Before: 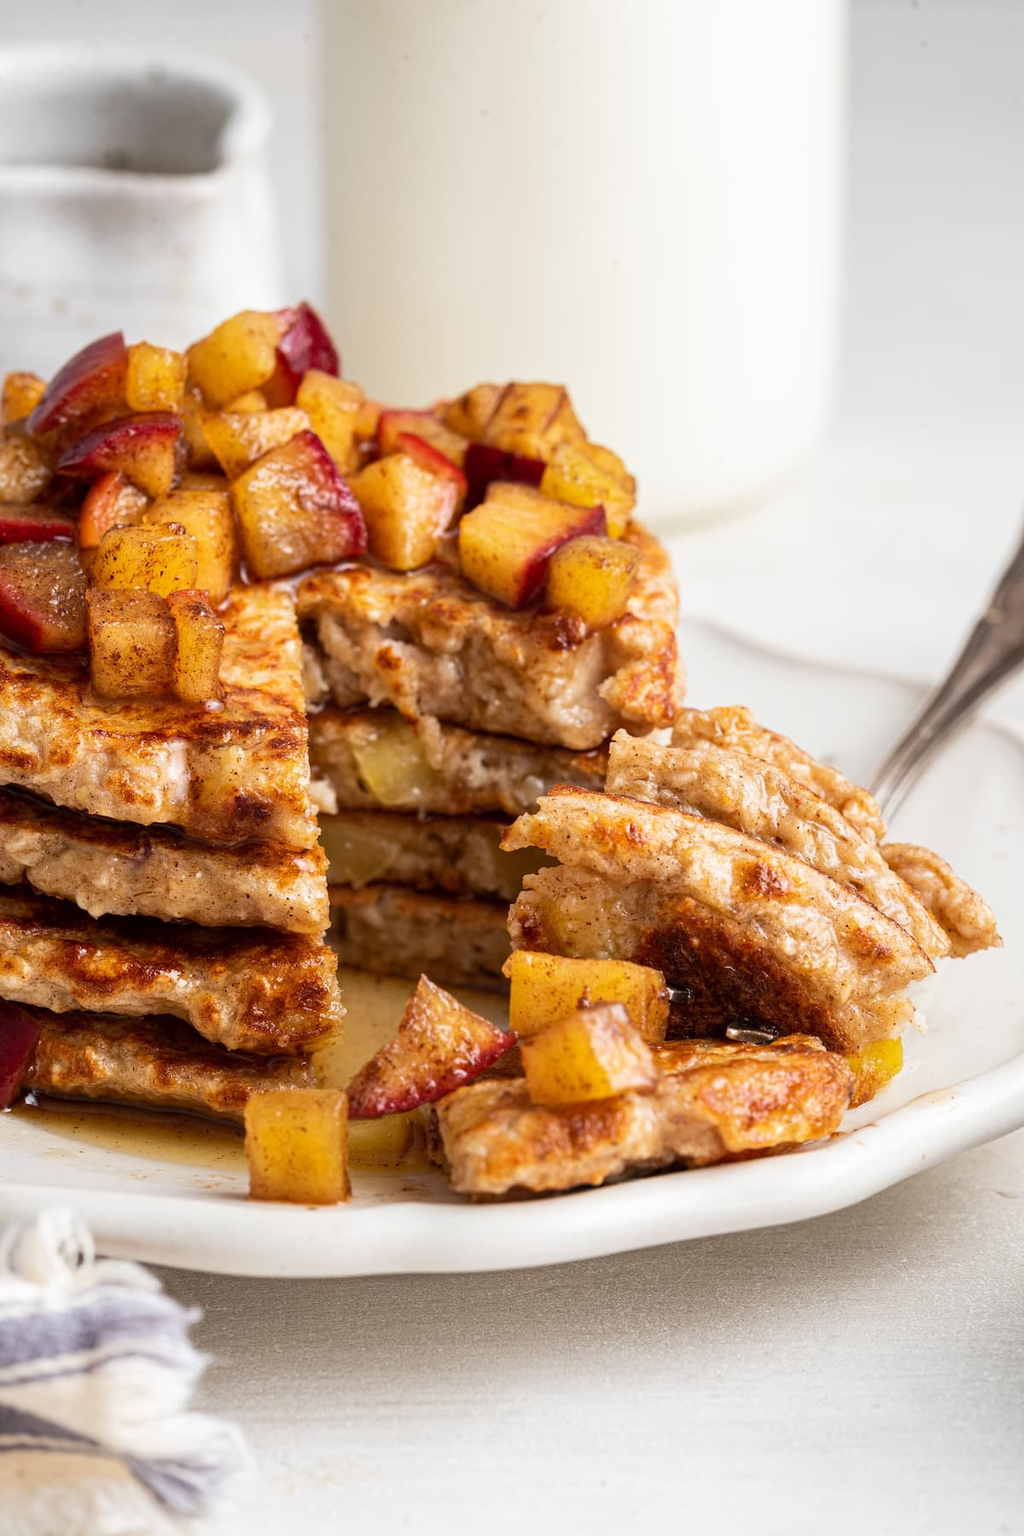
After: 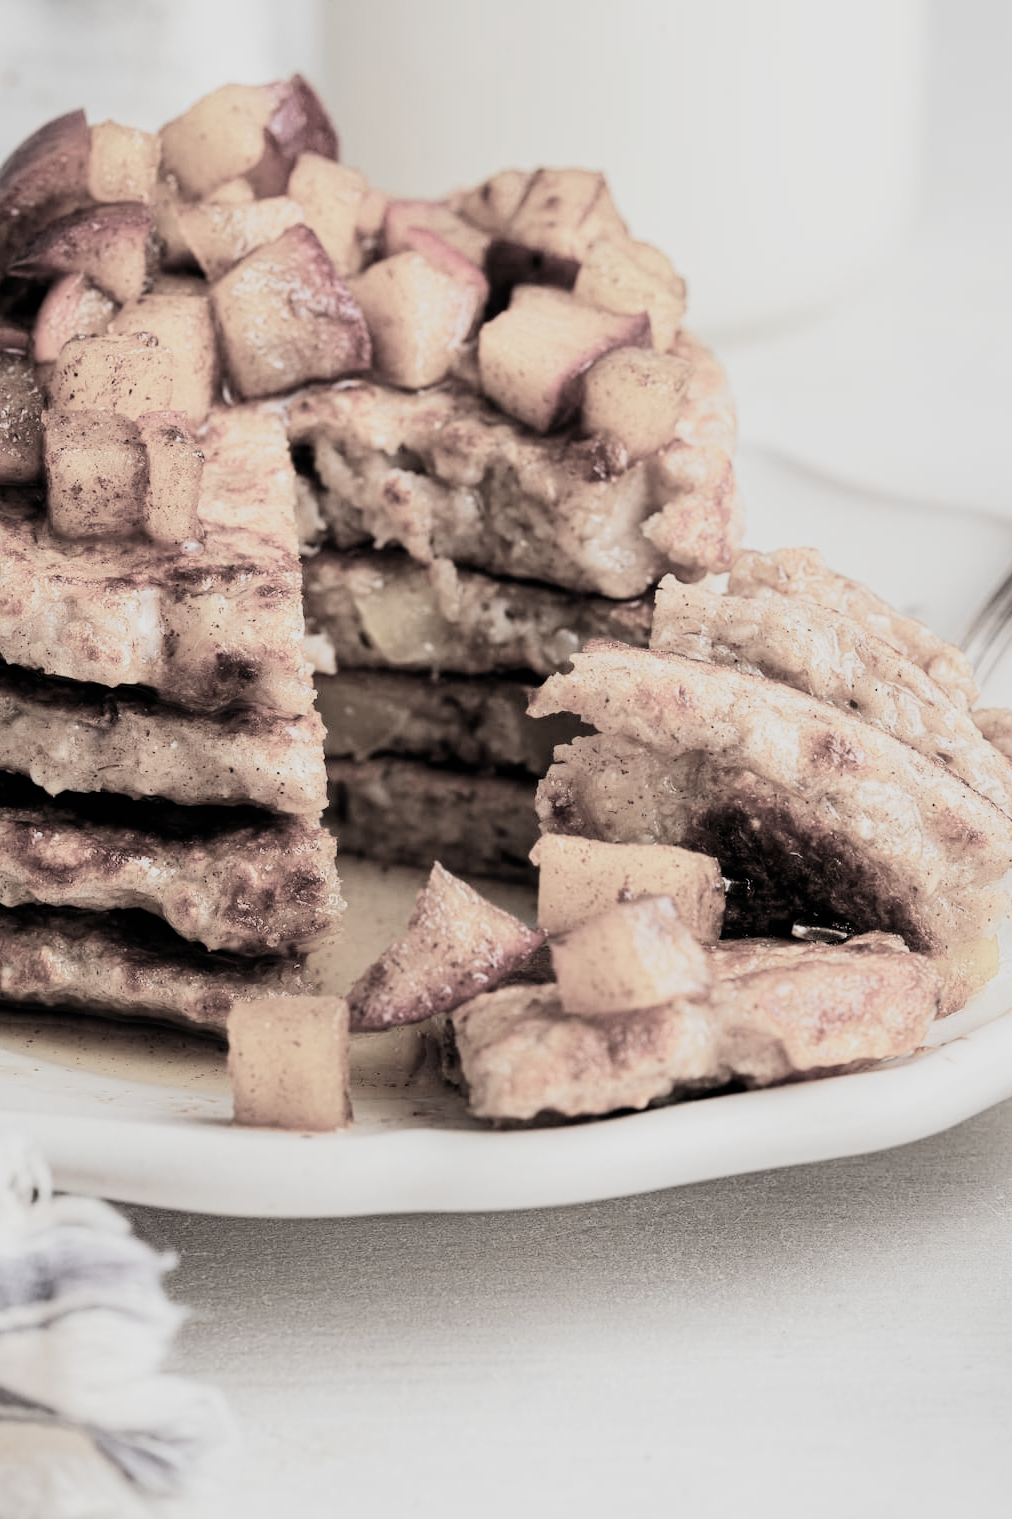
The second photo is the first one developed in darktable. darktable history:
filmic rgb: black relative exposure -5.08 EV, white relative exposure 3.49 EV, threshold 2.97 EV, hardness 3.18, contrast 1.402, highlights saturation mix -29.76%, color science v5 (2021), contrast in shadows safe, contrast in highlights safe, enable highlight reconstruction true
contrast equalizer: octaves 7, y [[0.5 ×6], [0.5 ×6], [0.5, 0.5, 0.501, 0.545, 0.707, 0.863], [0 ×6], [0 ×6]], mix 0.546
crop and rotate: left 4.942%, top 15.556%, right 10.701%
